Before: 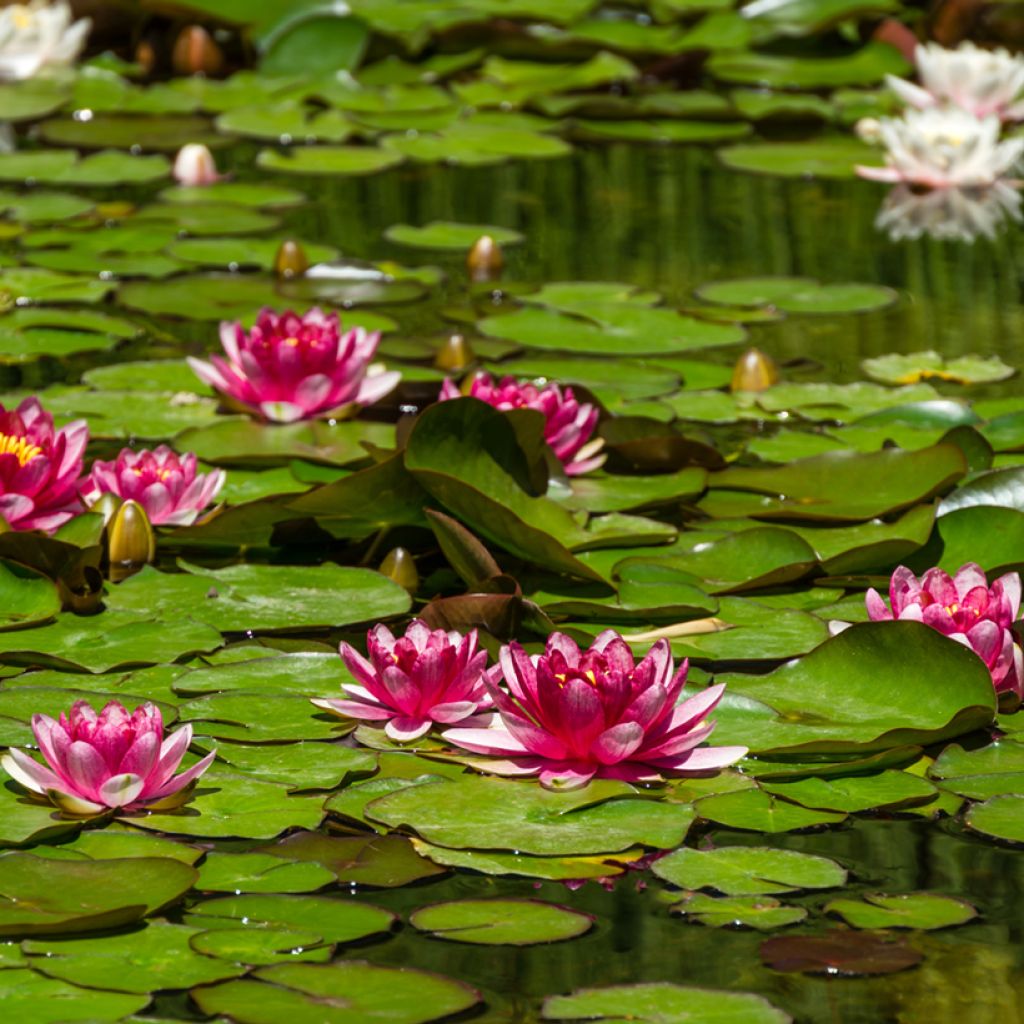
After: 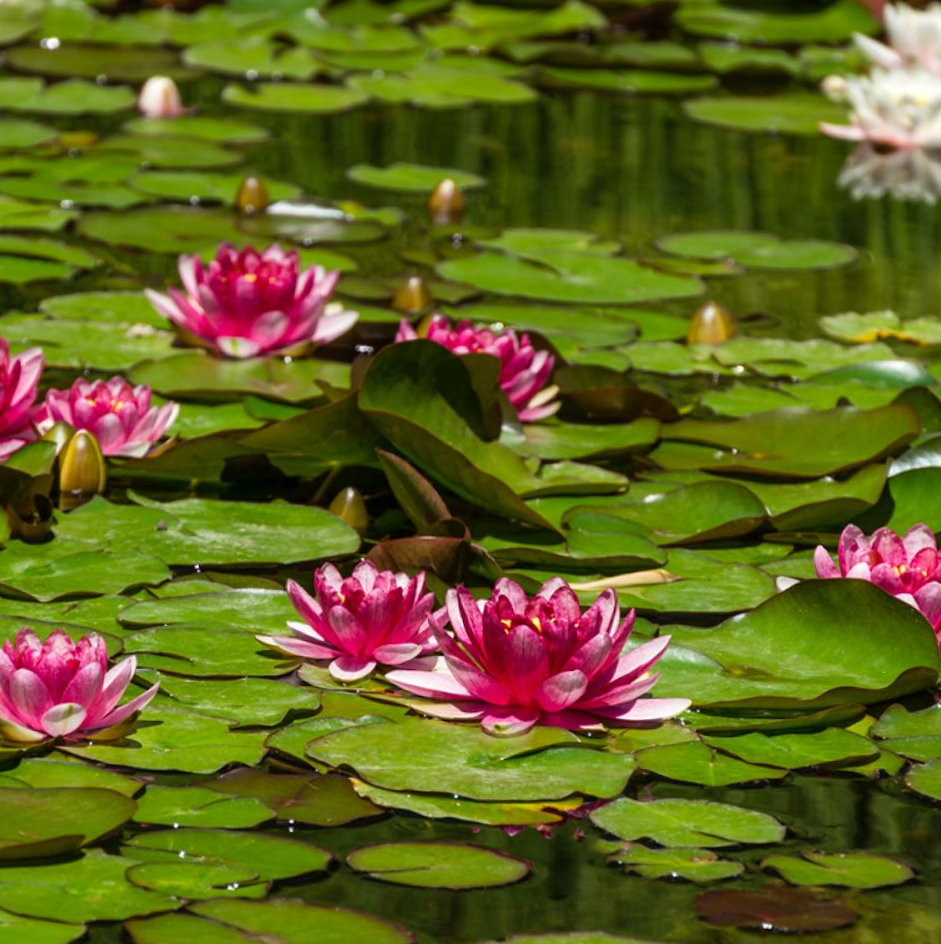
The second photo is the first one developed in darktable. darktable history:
crop and rotate: angle -2.14°, left 3.124%, top 3.921%, right 1.546%, bottom 0.433%
